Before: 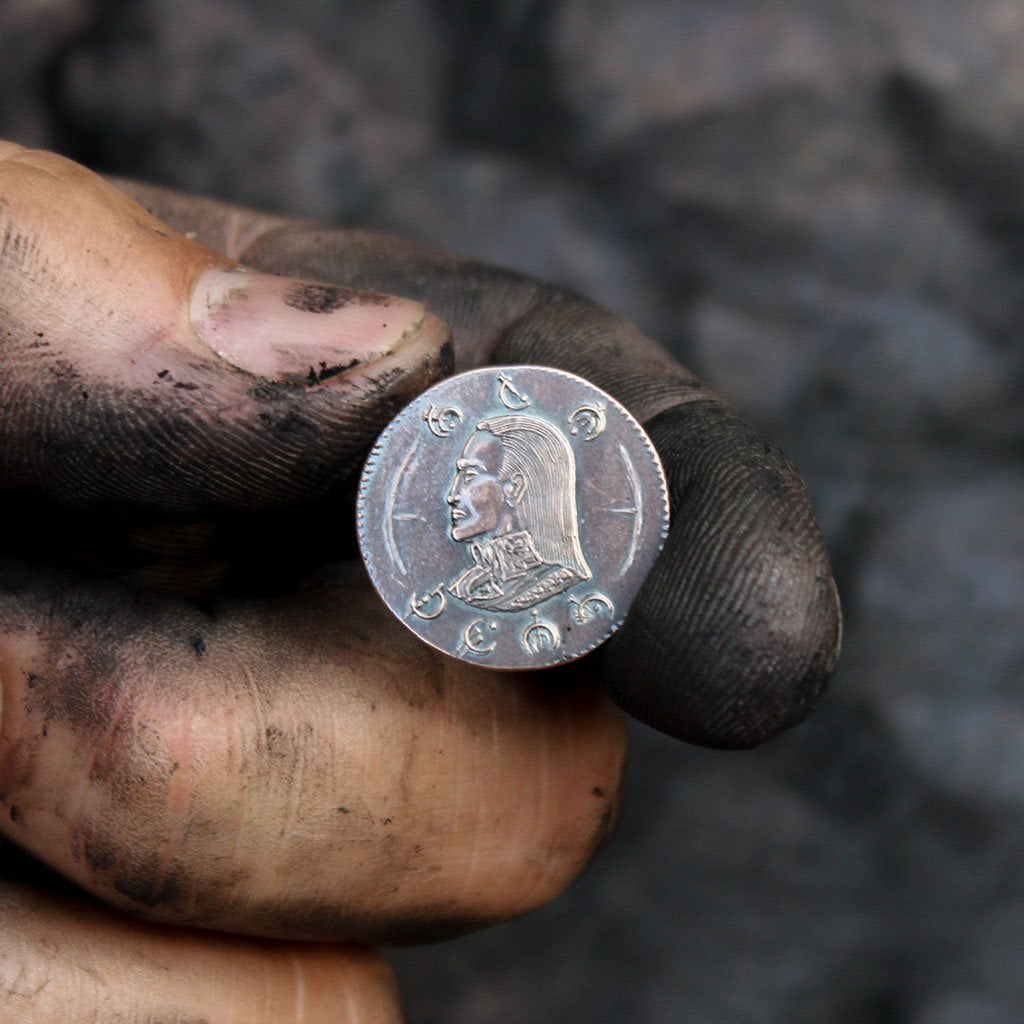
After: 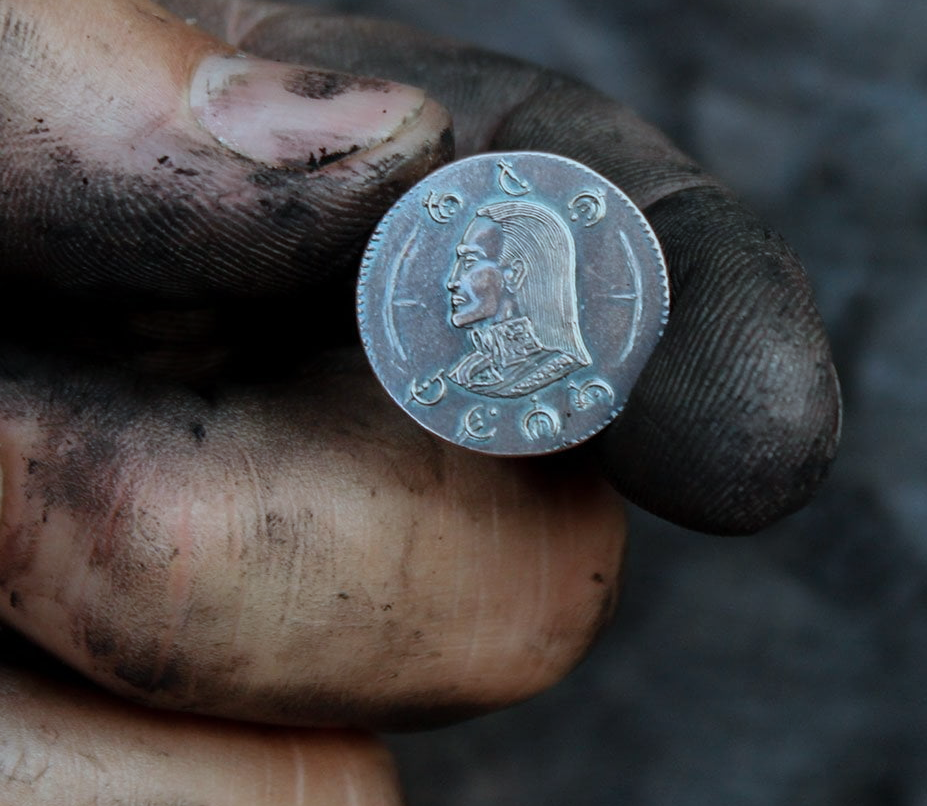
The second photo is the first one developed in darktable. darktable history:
color correction: highlights a* -11.71, highlights b* -15.58
shadows and highlights: shadows 24.5, highlights -78.15, soften with gaussian
exposure: exposure -0.492 EV, compensate highlight preservation false
crop: top 20.916%, right 9.437%, bottom 0.316%
